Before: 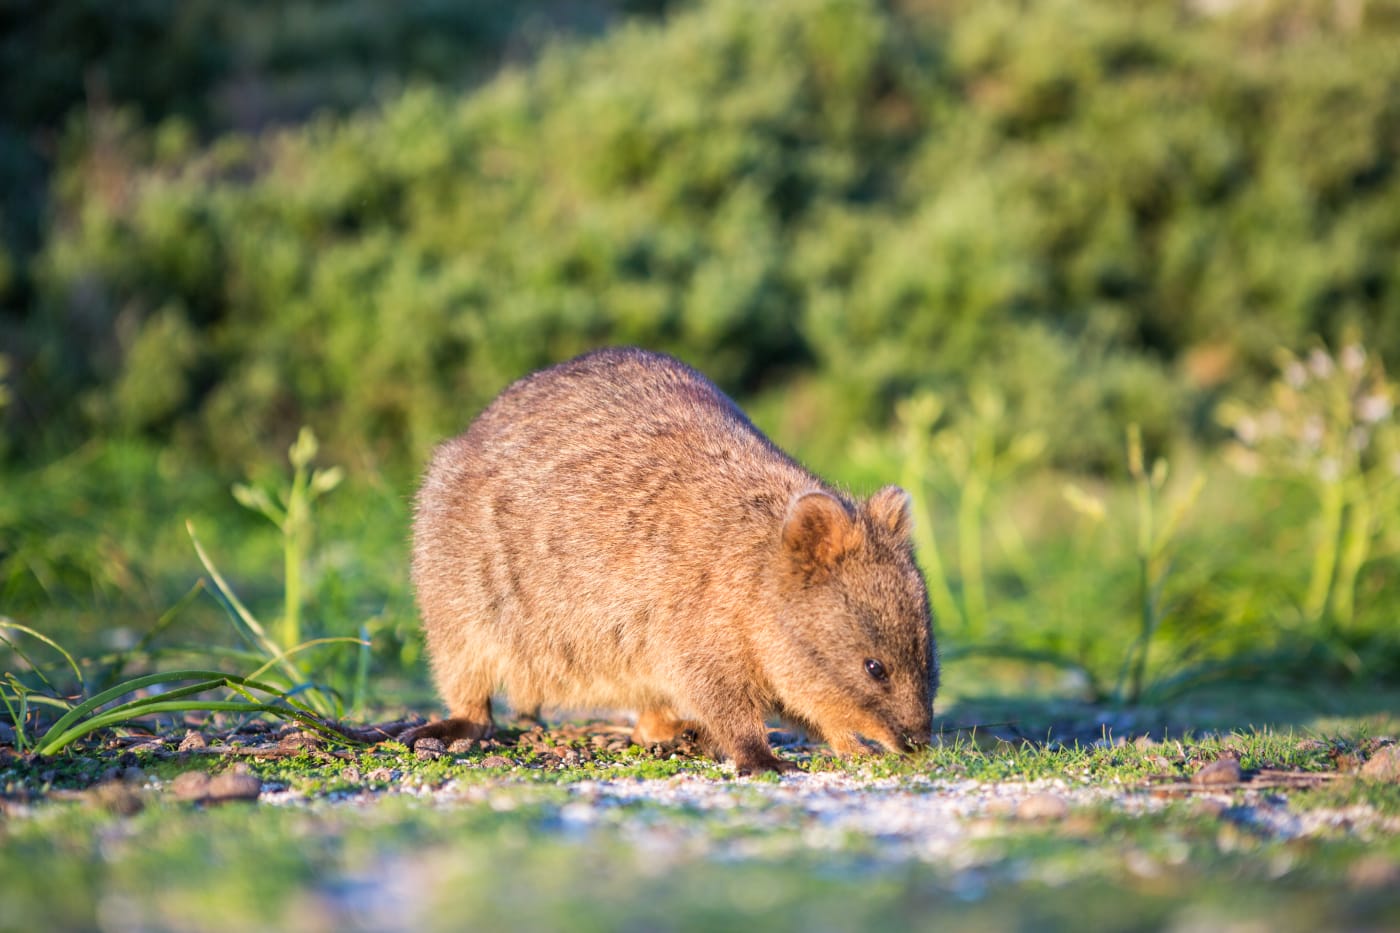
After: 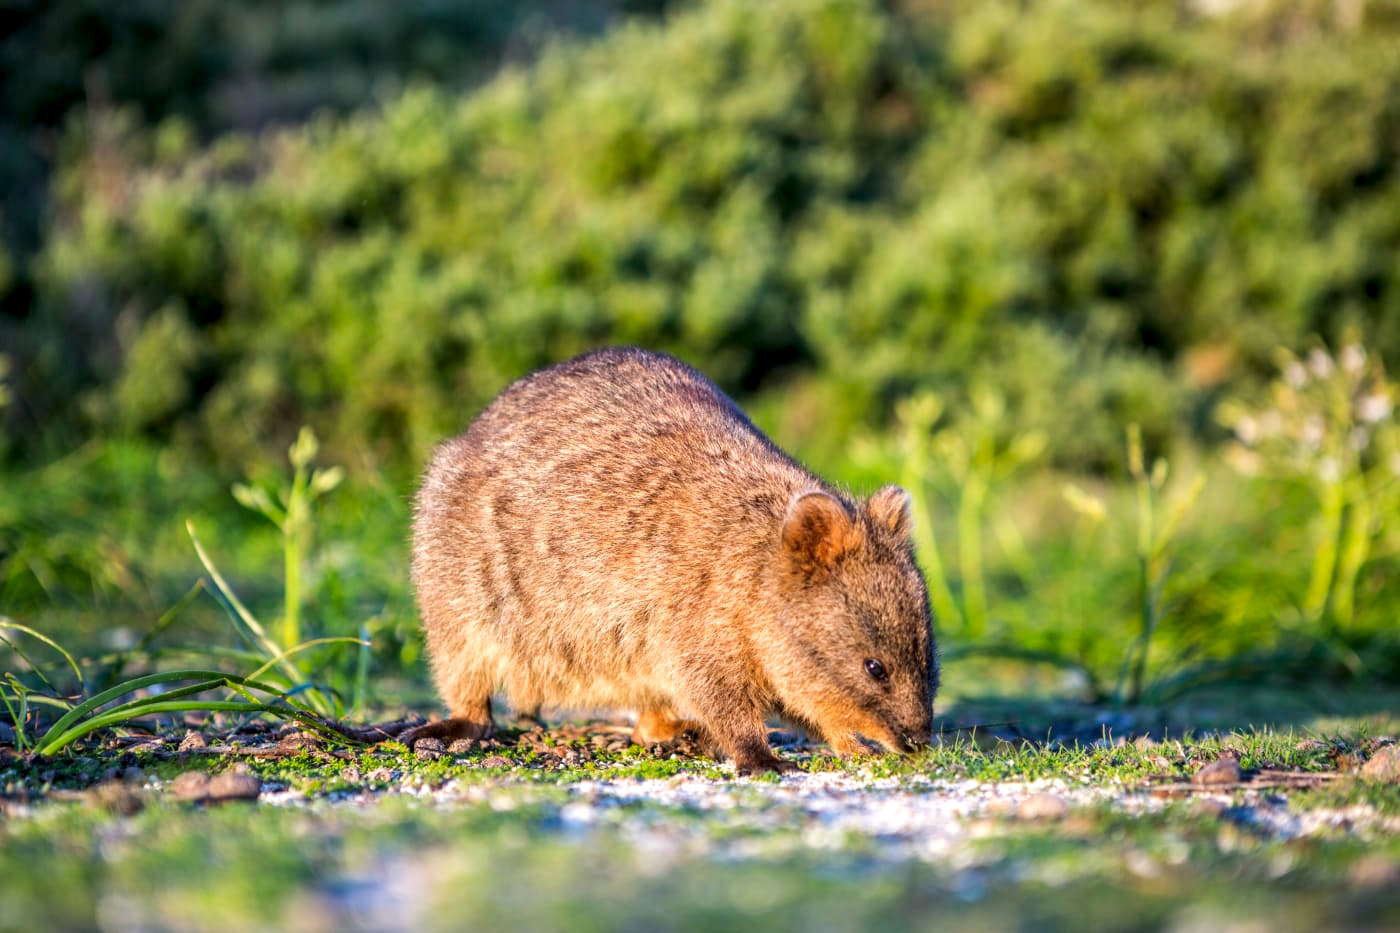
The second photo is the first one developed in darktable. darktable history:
vibrance: vibrance 100%
local contrast: highlights 59%, detail 145%
rotate and perspective: automatic cropping original format, crop left 0, crop top 0
